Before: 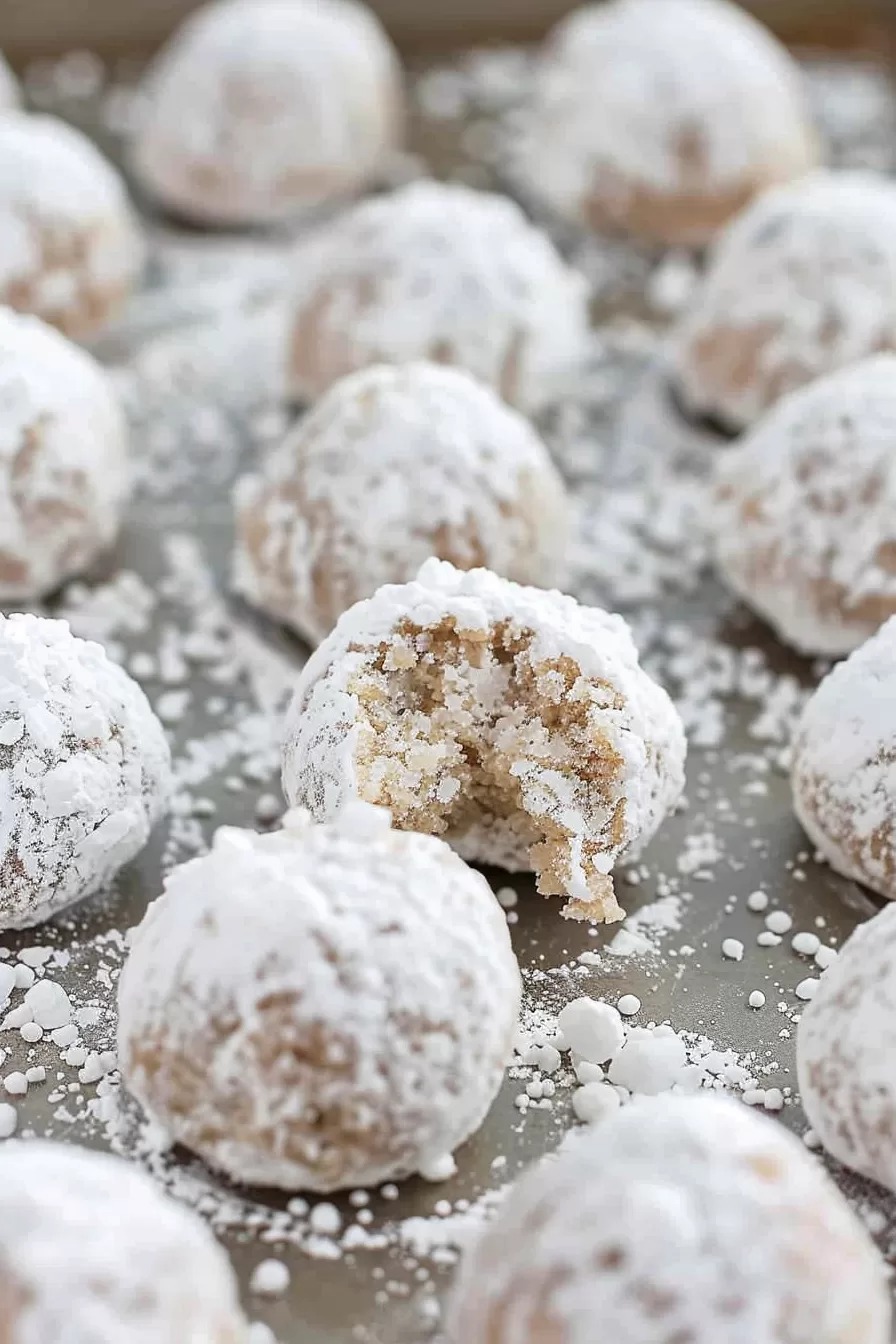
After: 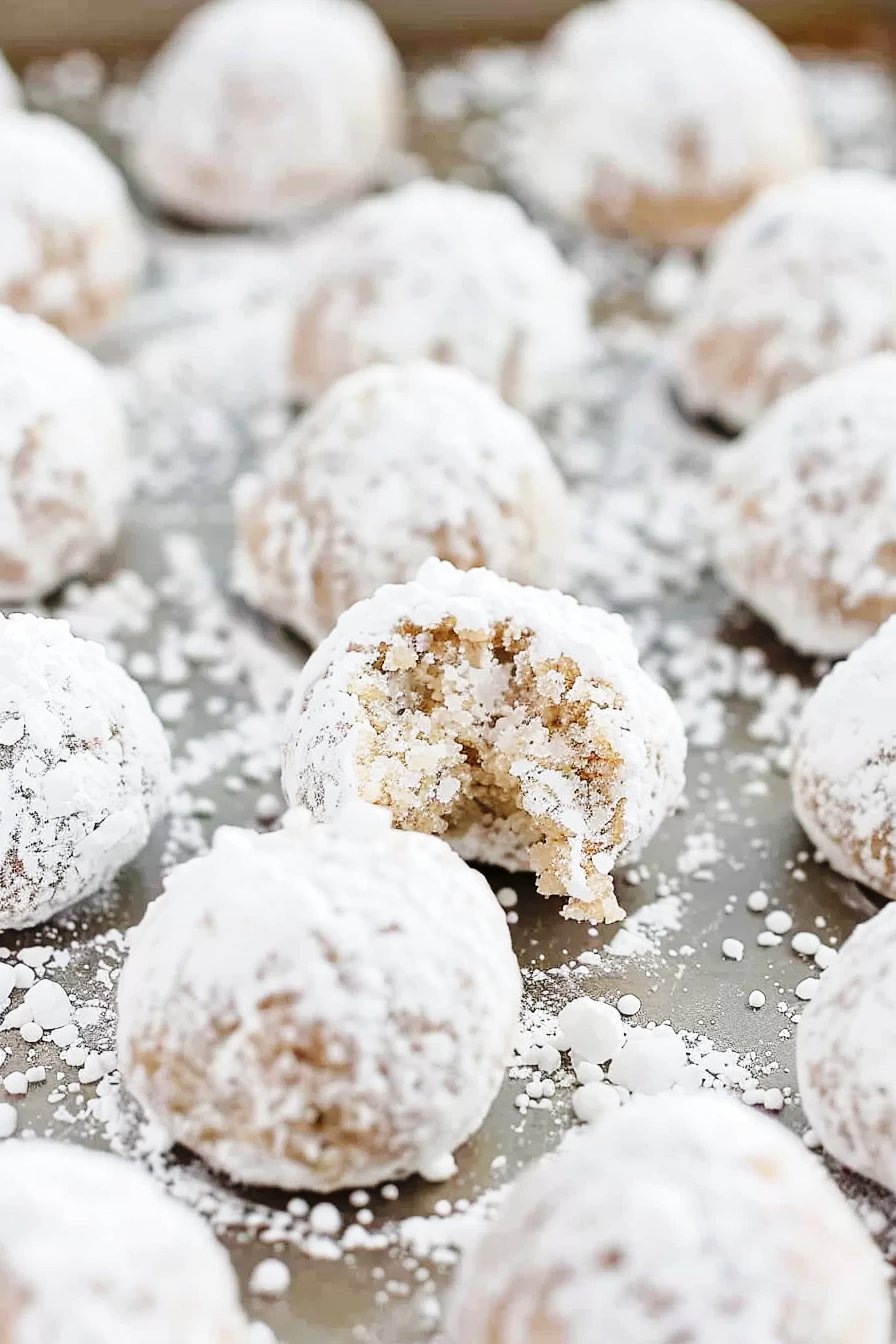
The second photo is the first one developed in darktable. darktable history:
base curve: curves: ch0 [(0, 0) (0.036, 0.025) (0.121, 0.166) (0.206, 0.329) (0.605, 0.79) (1, 1)], exposure shift 0.01, preserve colors none
